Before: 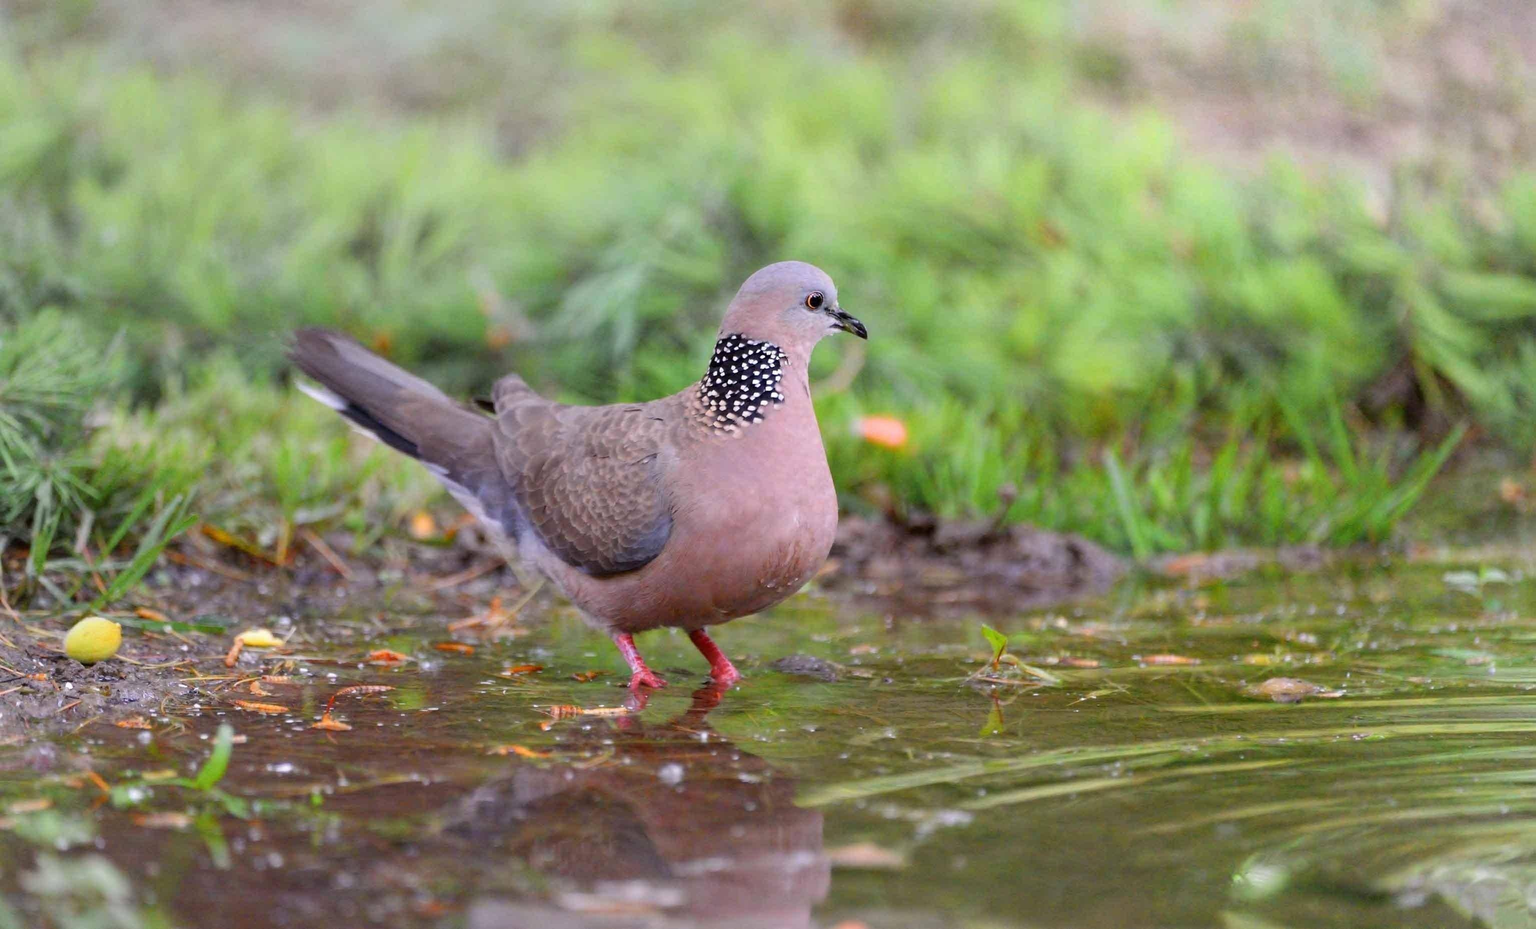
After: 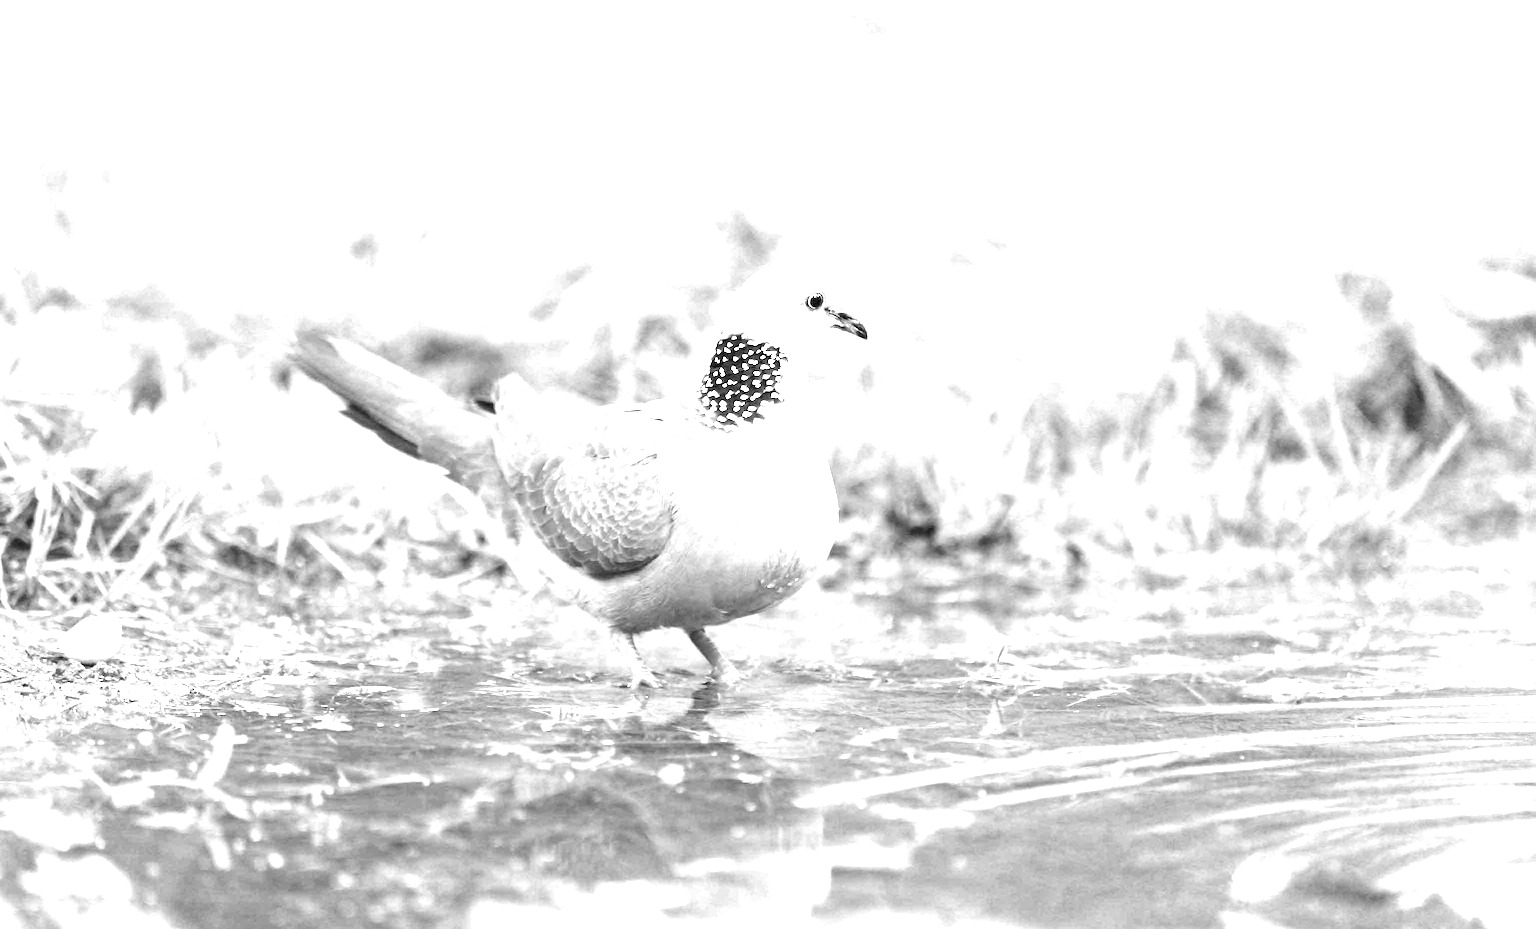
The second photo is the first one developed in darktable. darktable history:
exposure: black level correction 0, exposure 2.327 EV, compensate exposure bias true, compensate highlight preservation false
monochrome: on, module defaults
